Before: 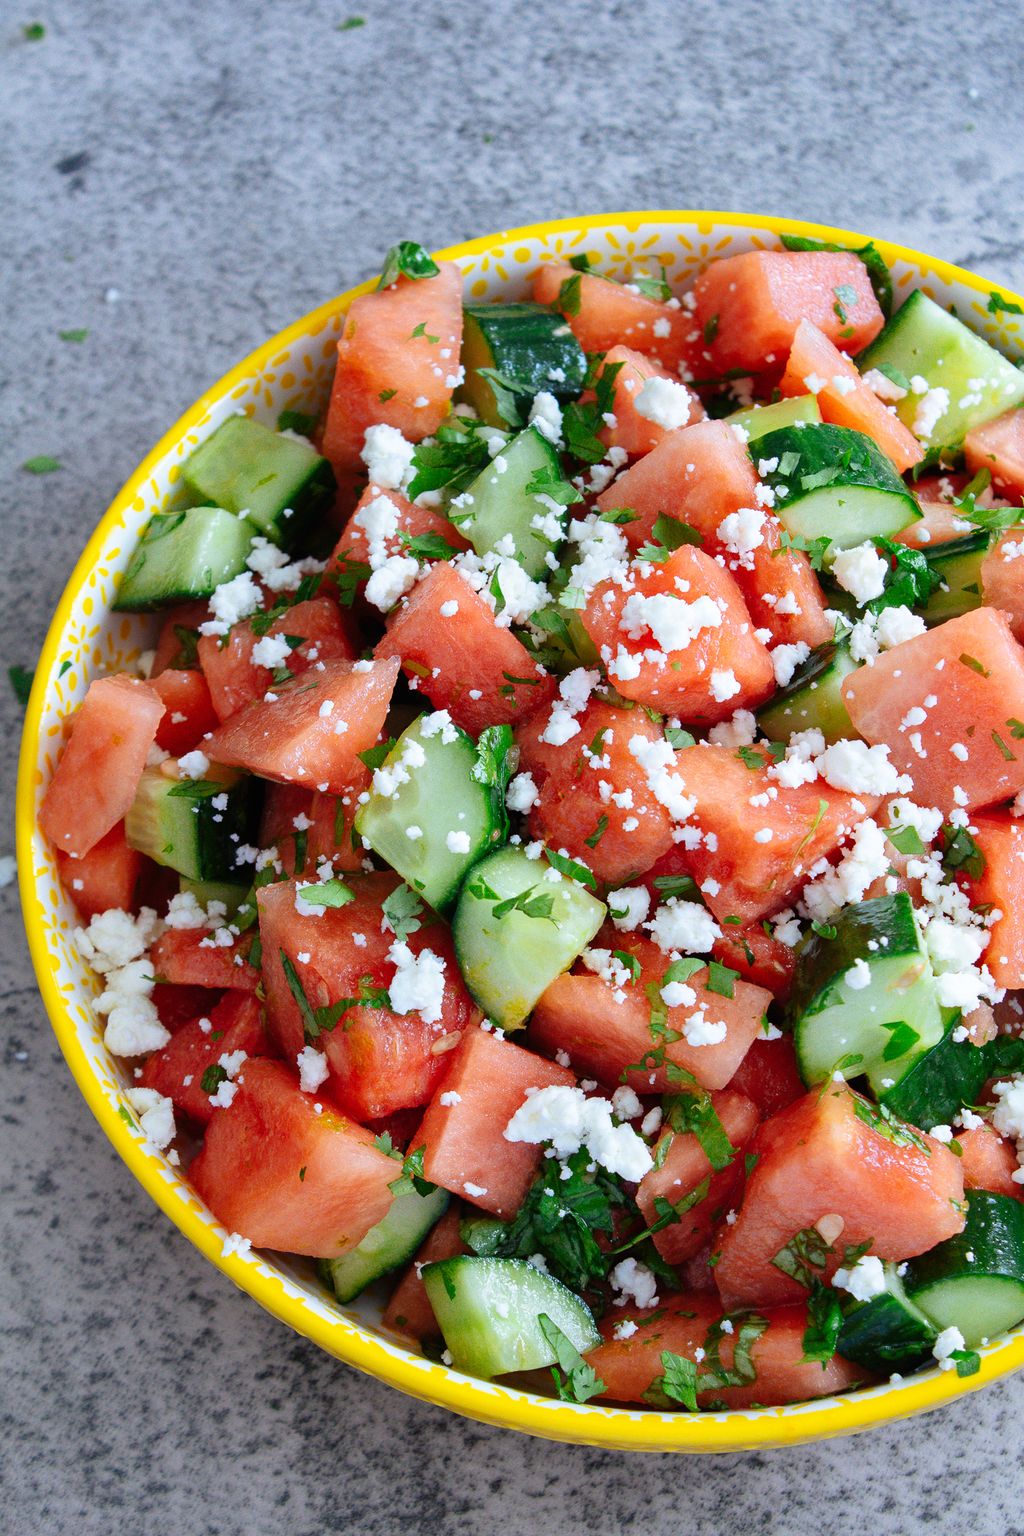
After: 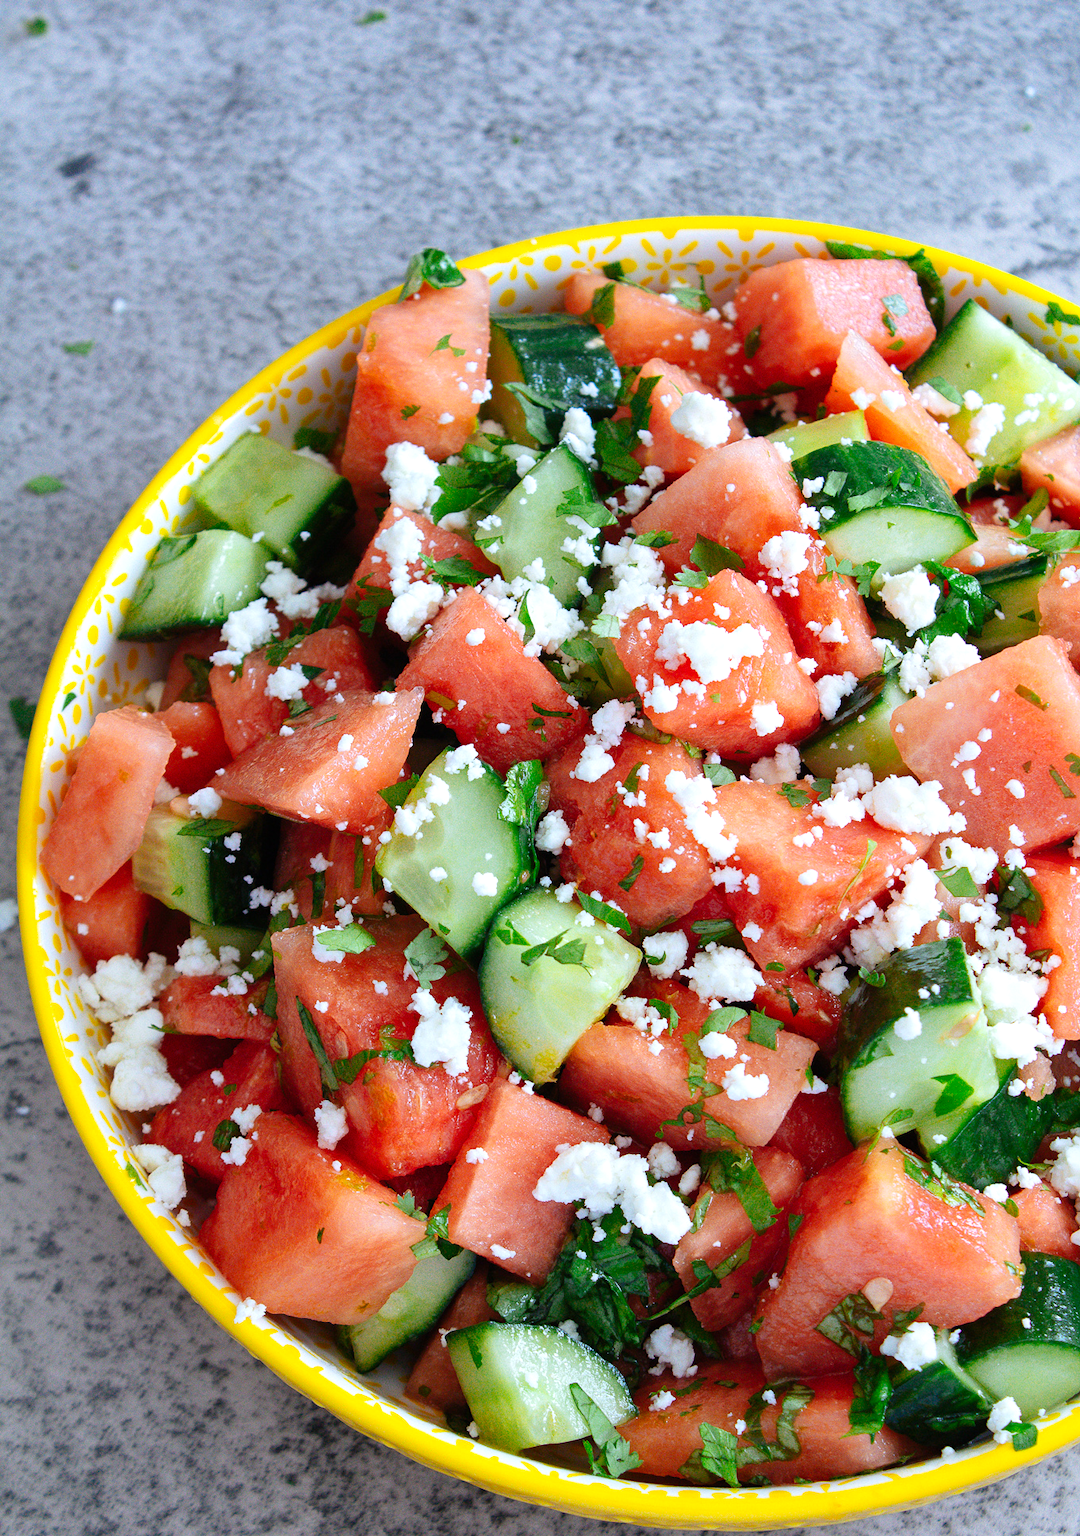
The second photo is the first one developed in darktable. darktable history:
crop: top 0.448%, right 0.264%, bottom 5.045%
white balance: emerald 1
levels: levels [0, 0.474, 0.947]
